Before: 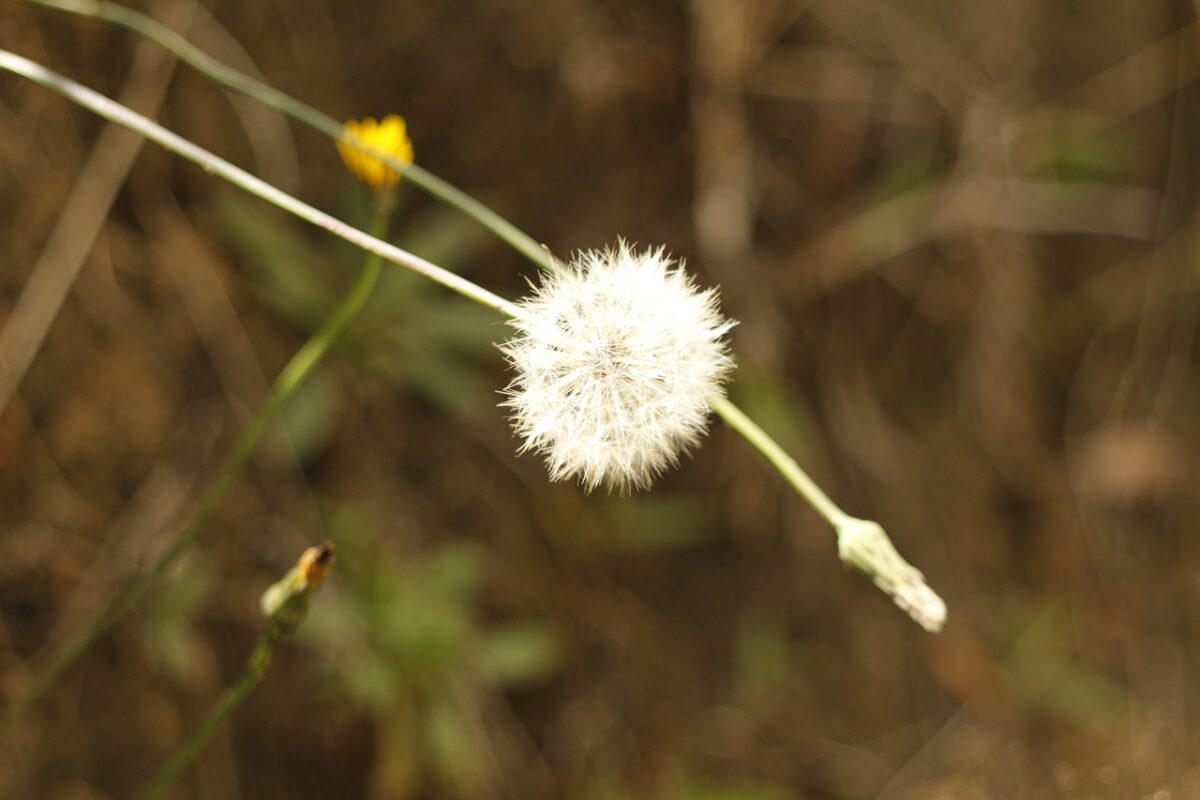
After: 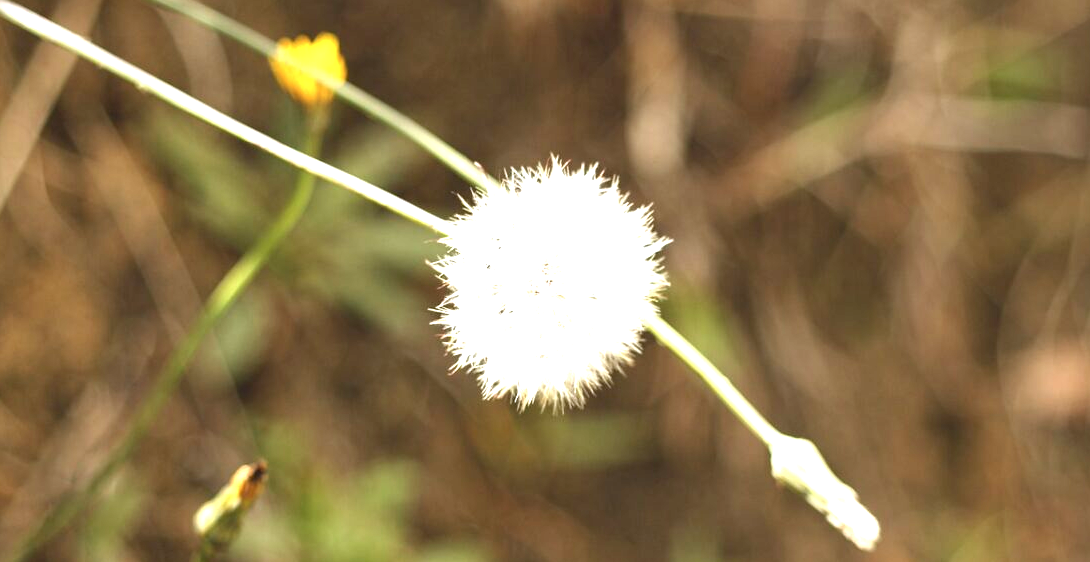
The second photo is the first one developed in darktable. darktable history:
contrast equalizer: octaves 7, y [[0.6 ×6], [0.55 ×6], [0 ×6], [0 ×6], [0 ×6]], mix 0.15
exposure: exposure 1.223 EV, compensate highlight preservation false
crop: left 5.596%, top 10.314%, right 3.534%, bottom 19.395%
color calibration: illuminant as shot in camera, x 0.358, y 0.373, temperature 4628.91 K
